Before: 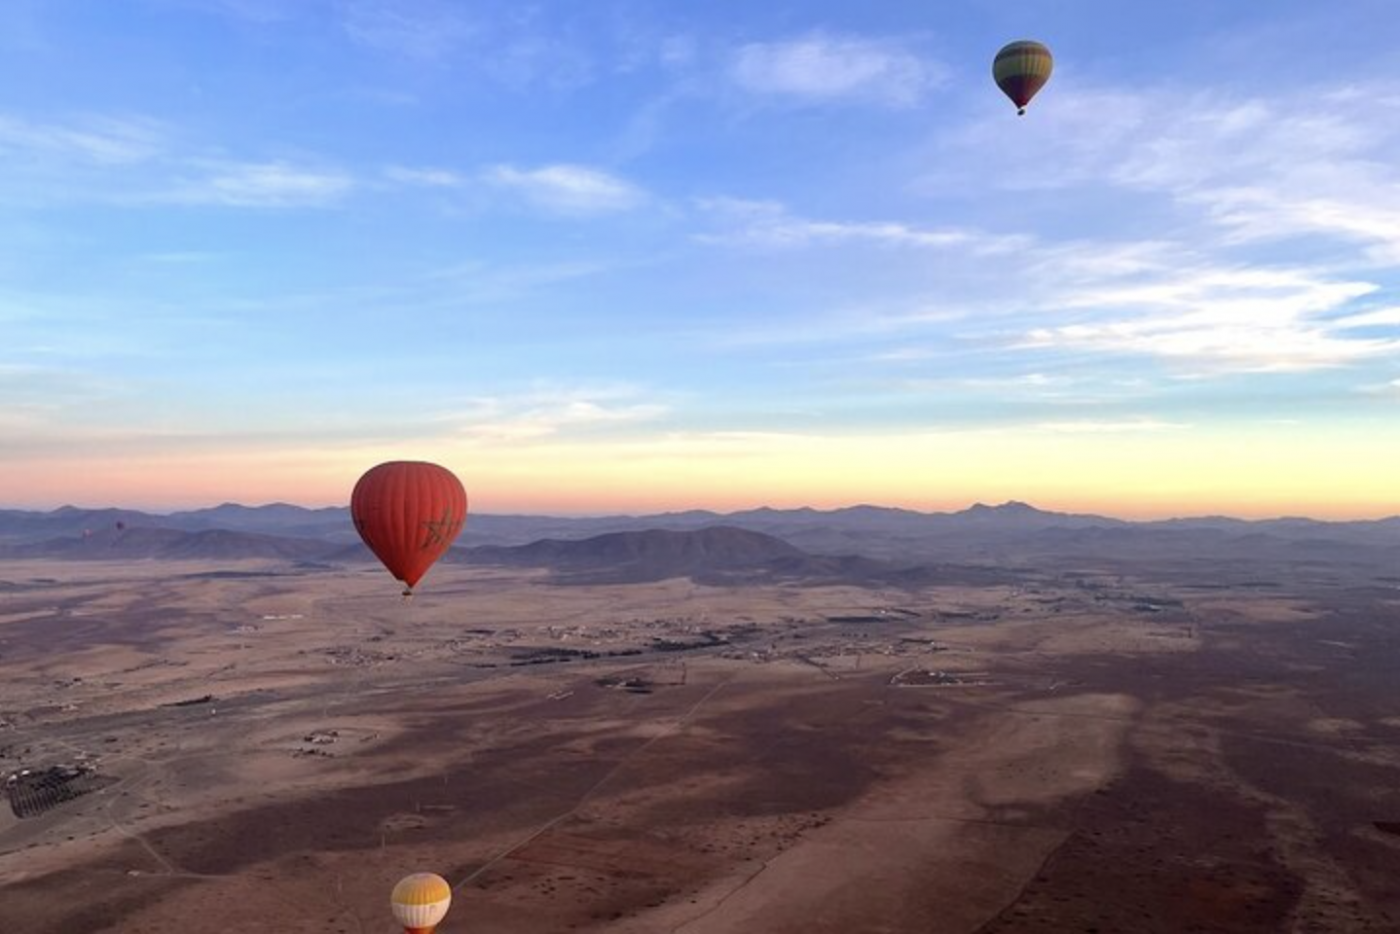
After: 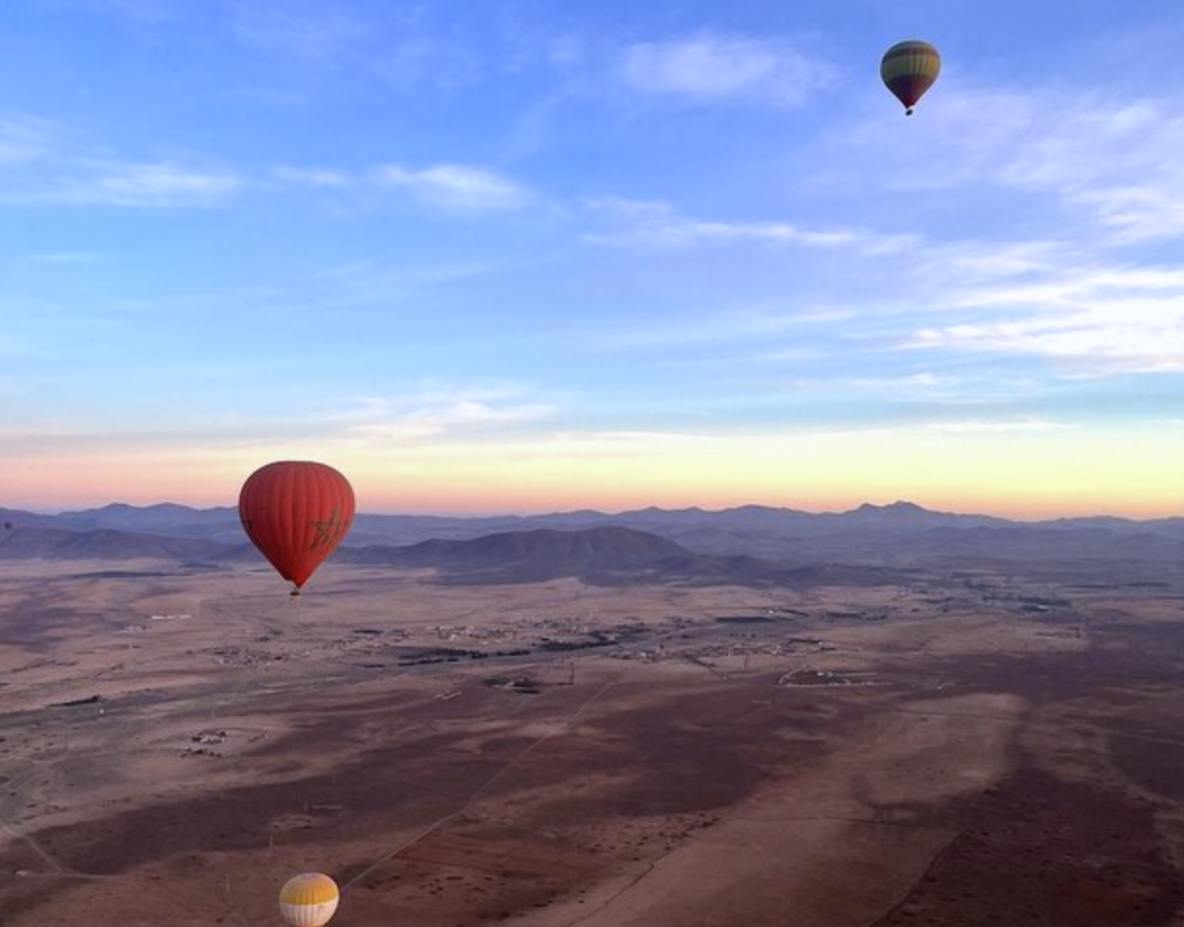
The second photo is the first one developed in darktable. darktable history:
crop: left 8.026%, right 7.374%
white balance: red 0.984, blue 1.059
contrast brightness saturation: contrast -0.02, brightness -0.01, saturation 0.03
